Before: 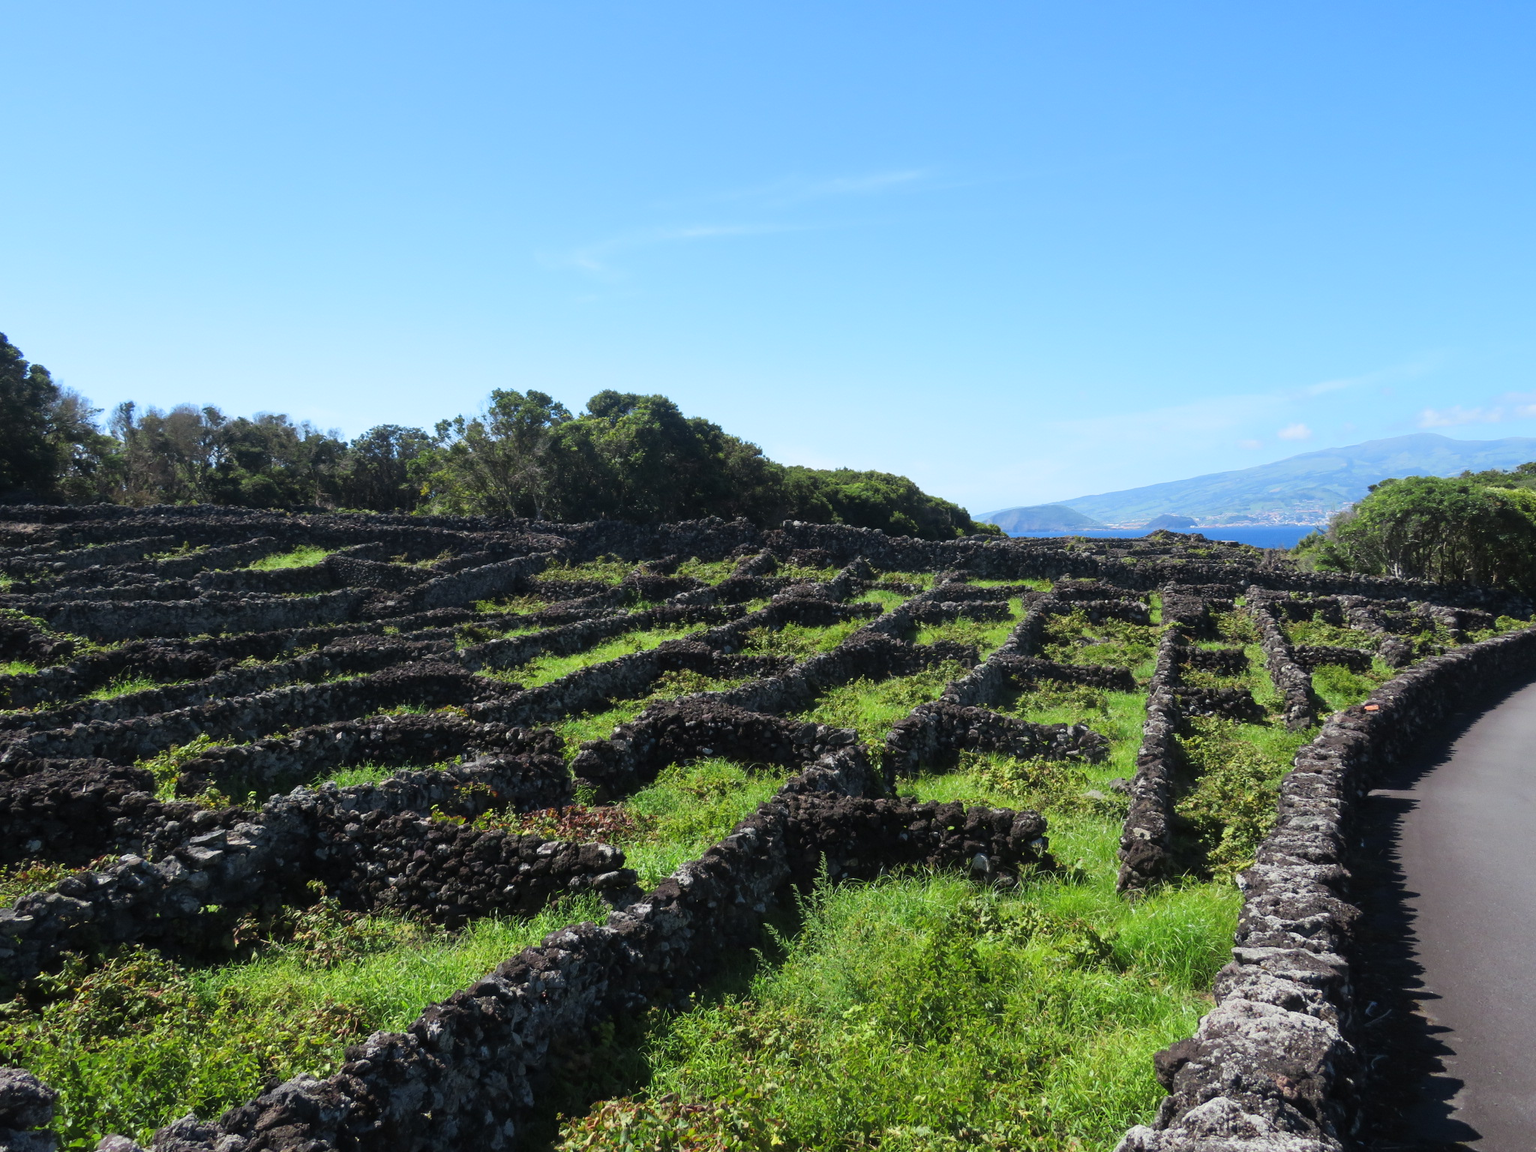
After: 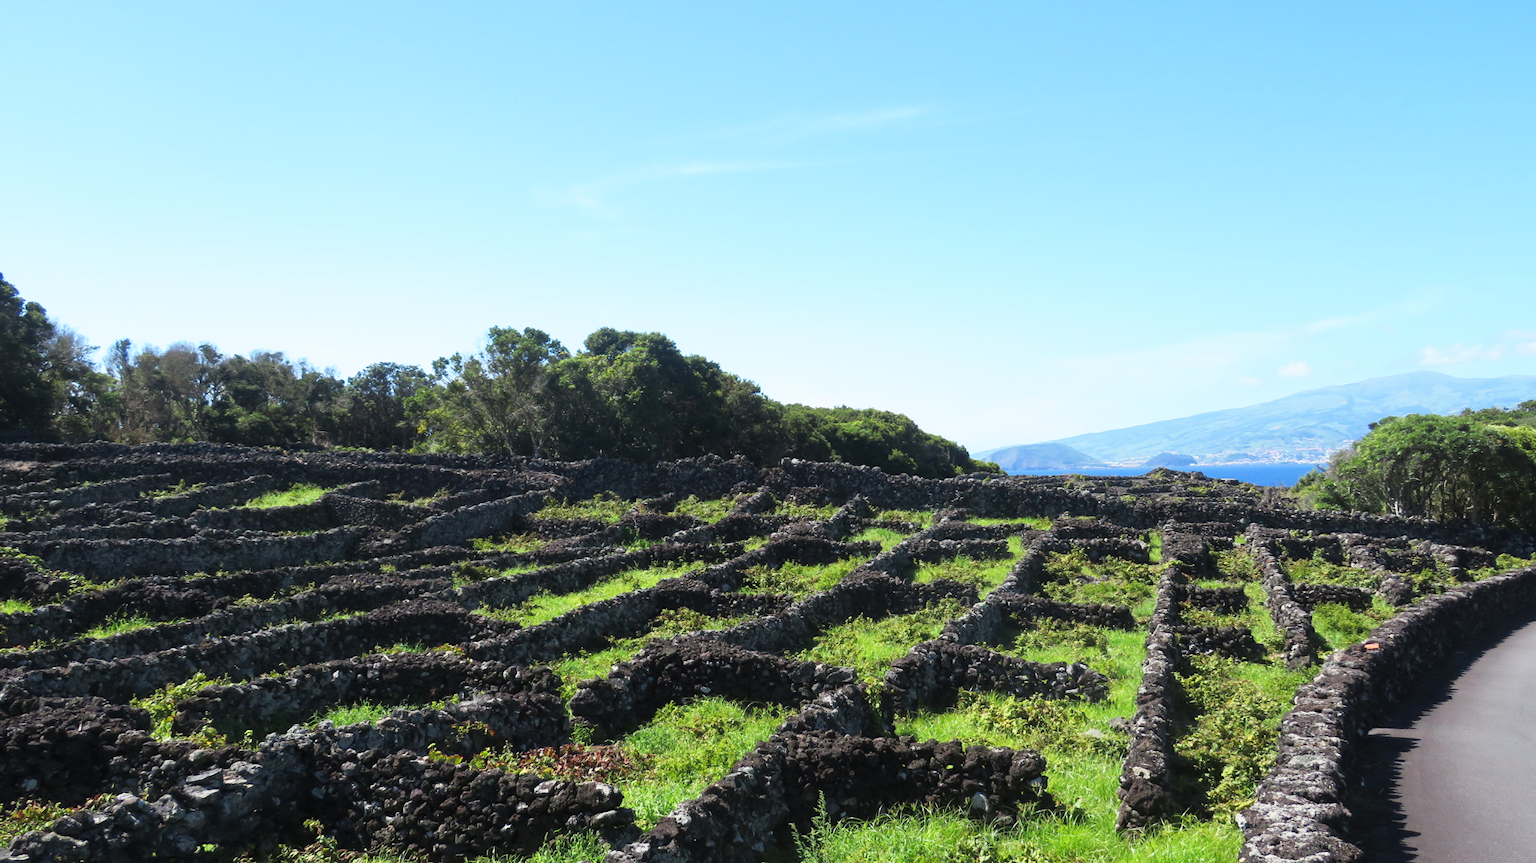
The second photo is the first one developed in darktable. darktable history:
base curve: curves: ch0 [(0, 0) (0.688, 0.865) (1, 1)], preserve colors none
crop: left 0.34%, top 5.556%, bottom 19.752%
